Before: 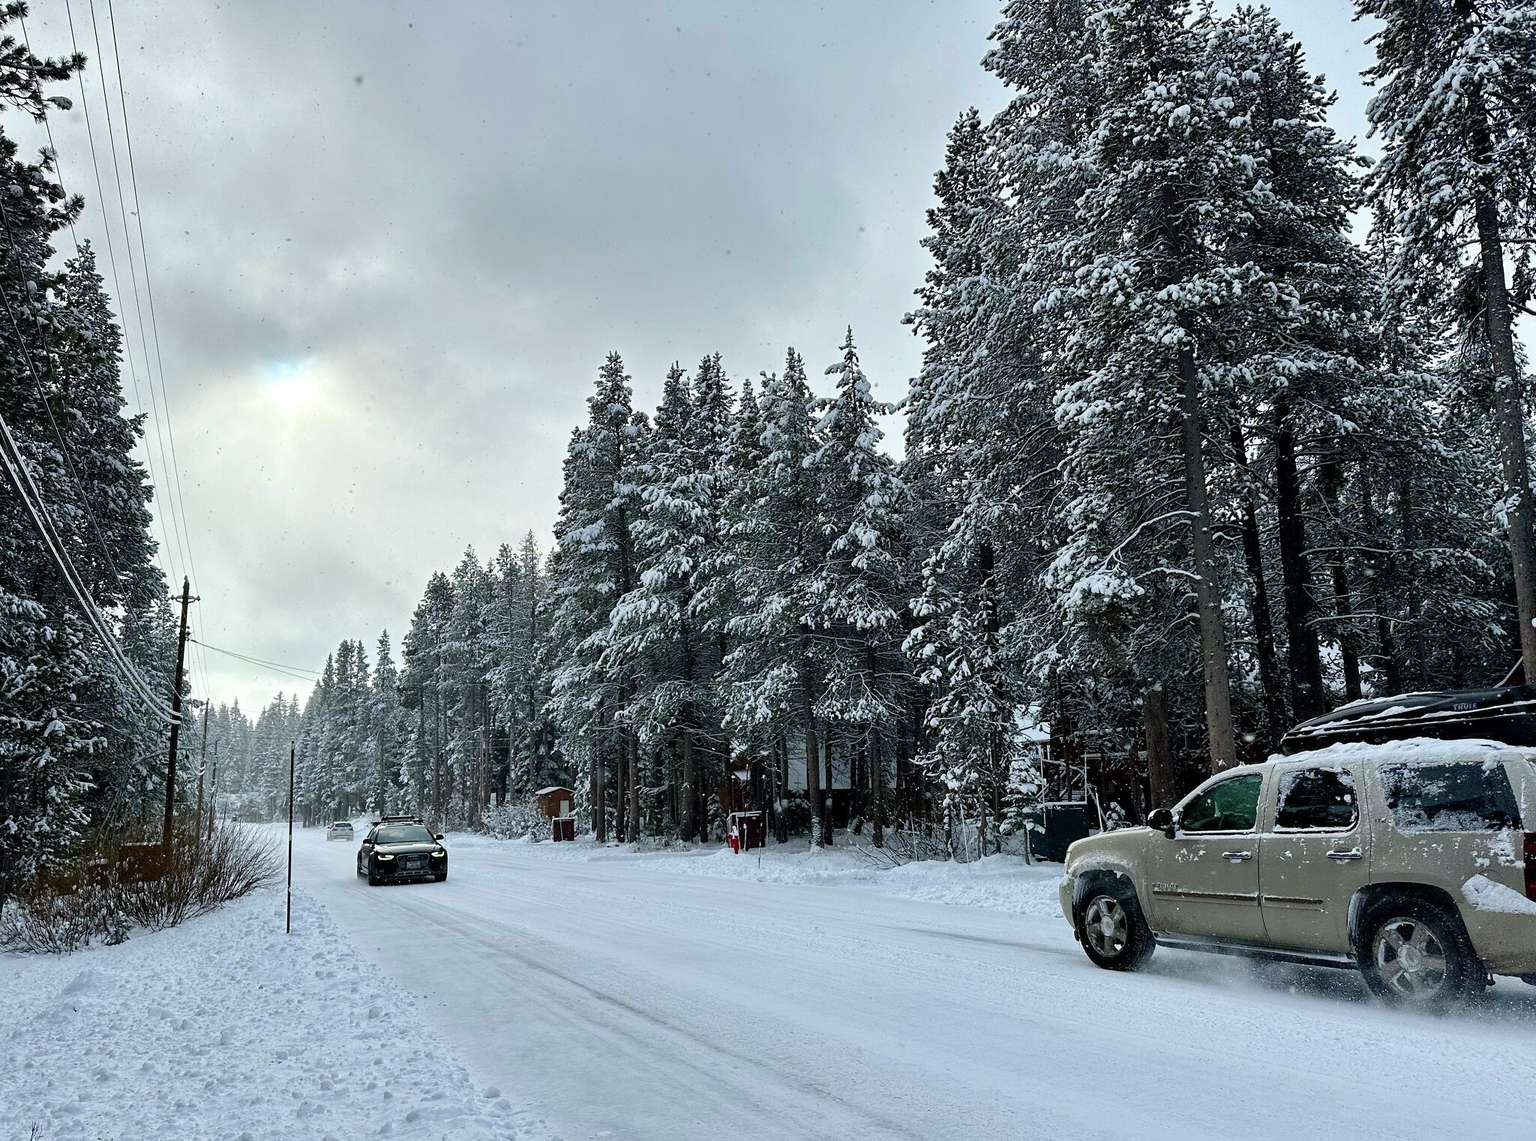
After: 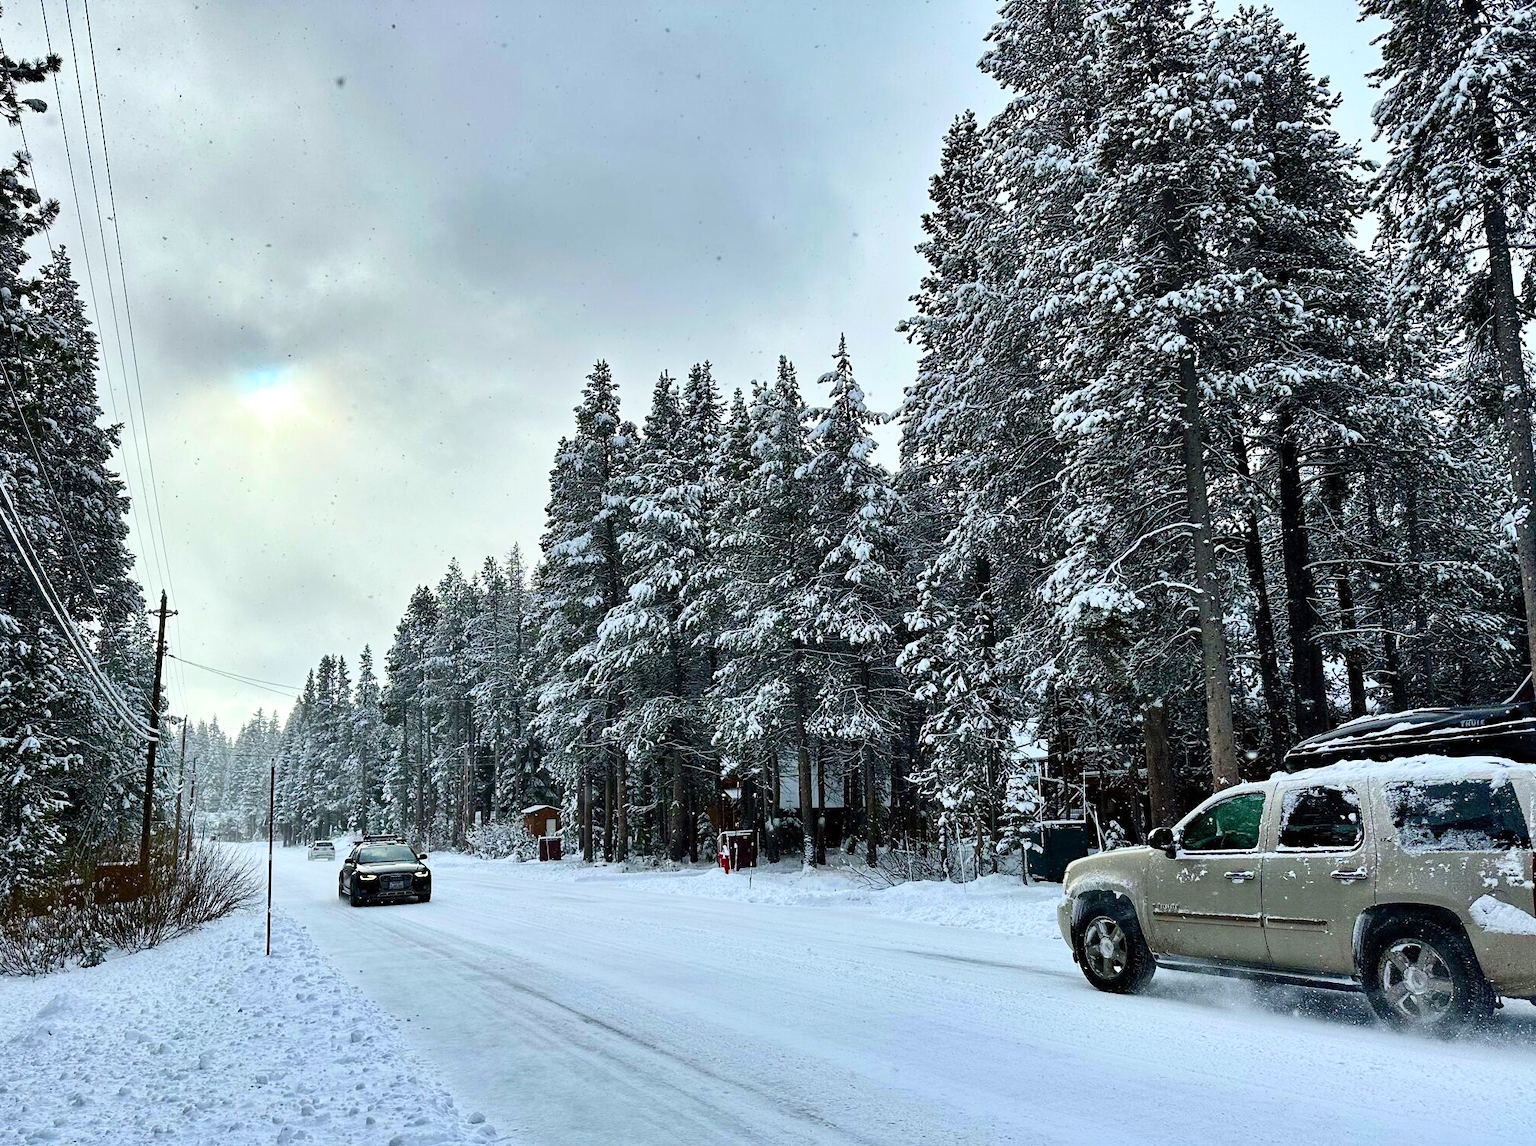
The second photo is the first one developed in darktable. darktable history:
crop and rotate: left 1.752%, right 0.536%, bottom 1.755%
shadows and highlights: low approximation 0.01, soften with gaussian
contrast brightness saturation: contrast 0.226, brightness 0.113, saturation 0.29
